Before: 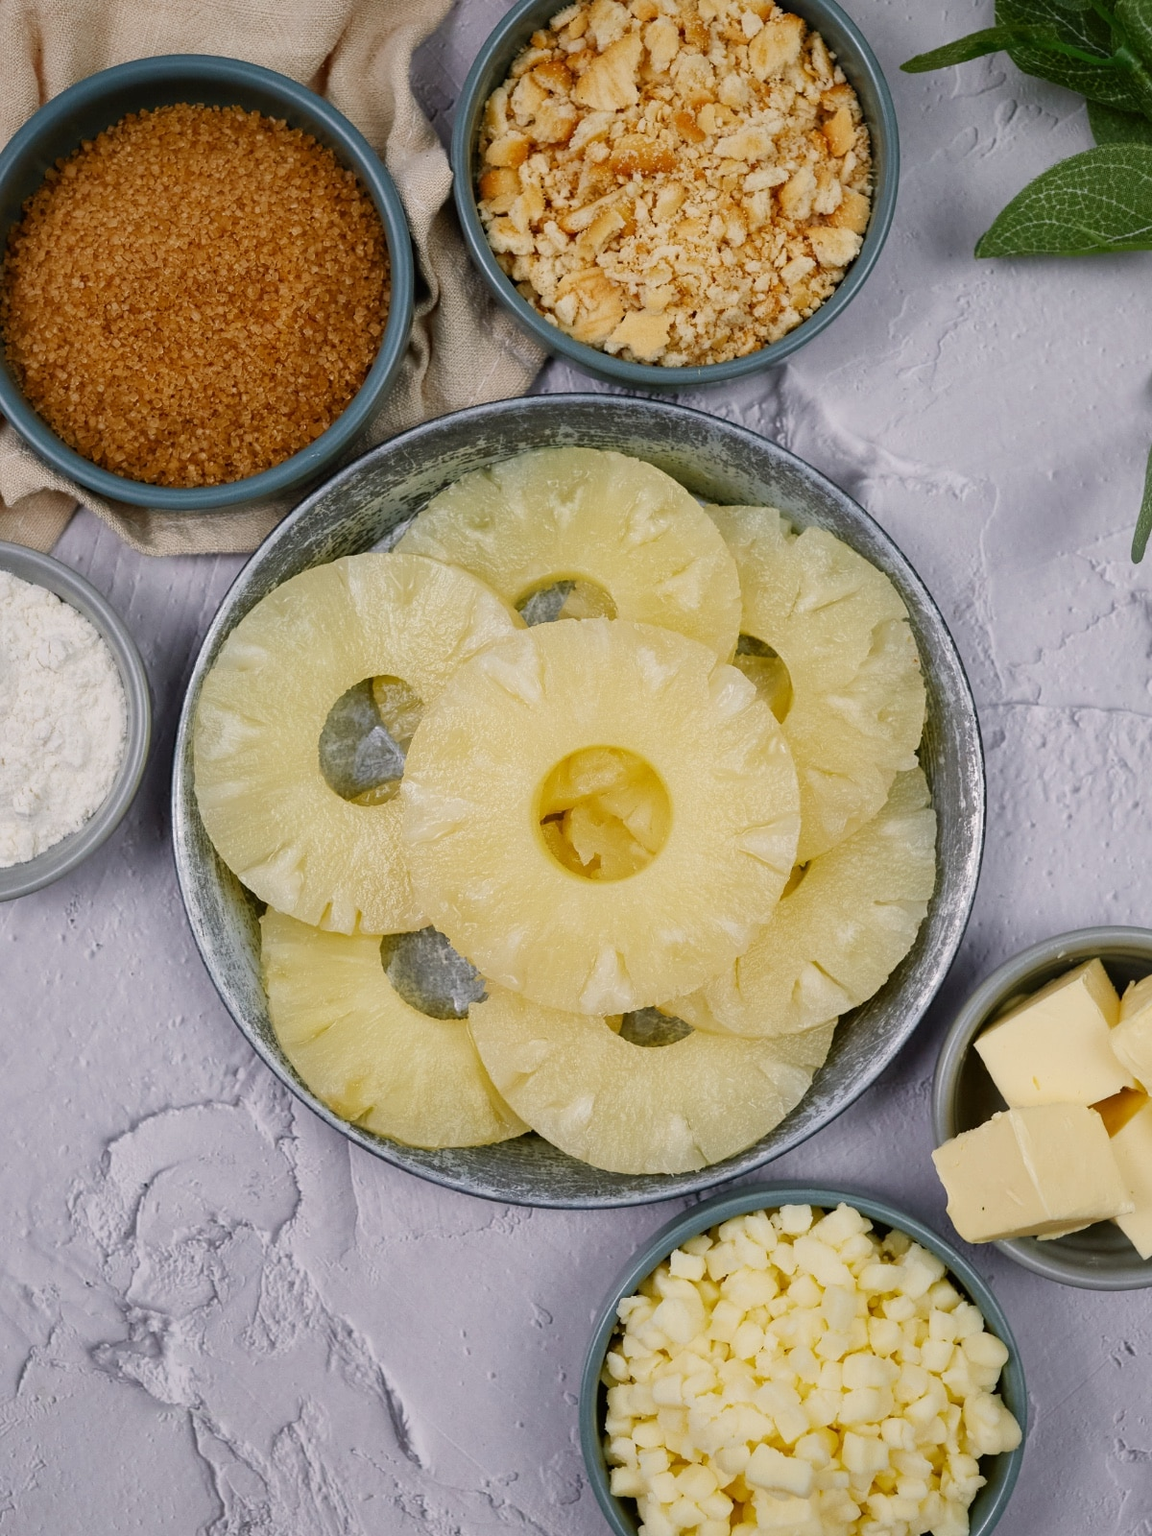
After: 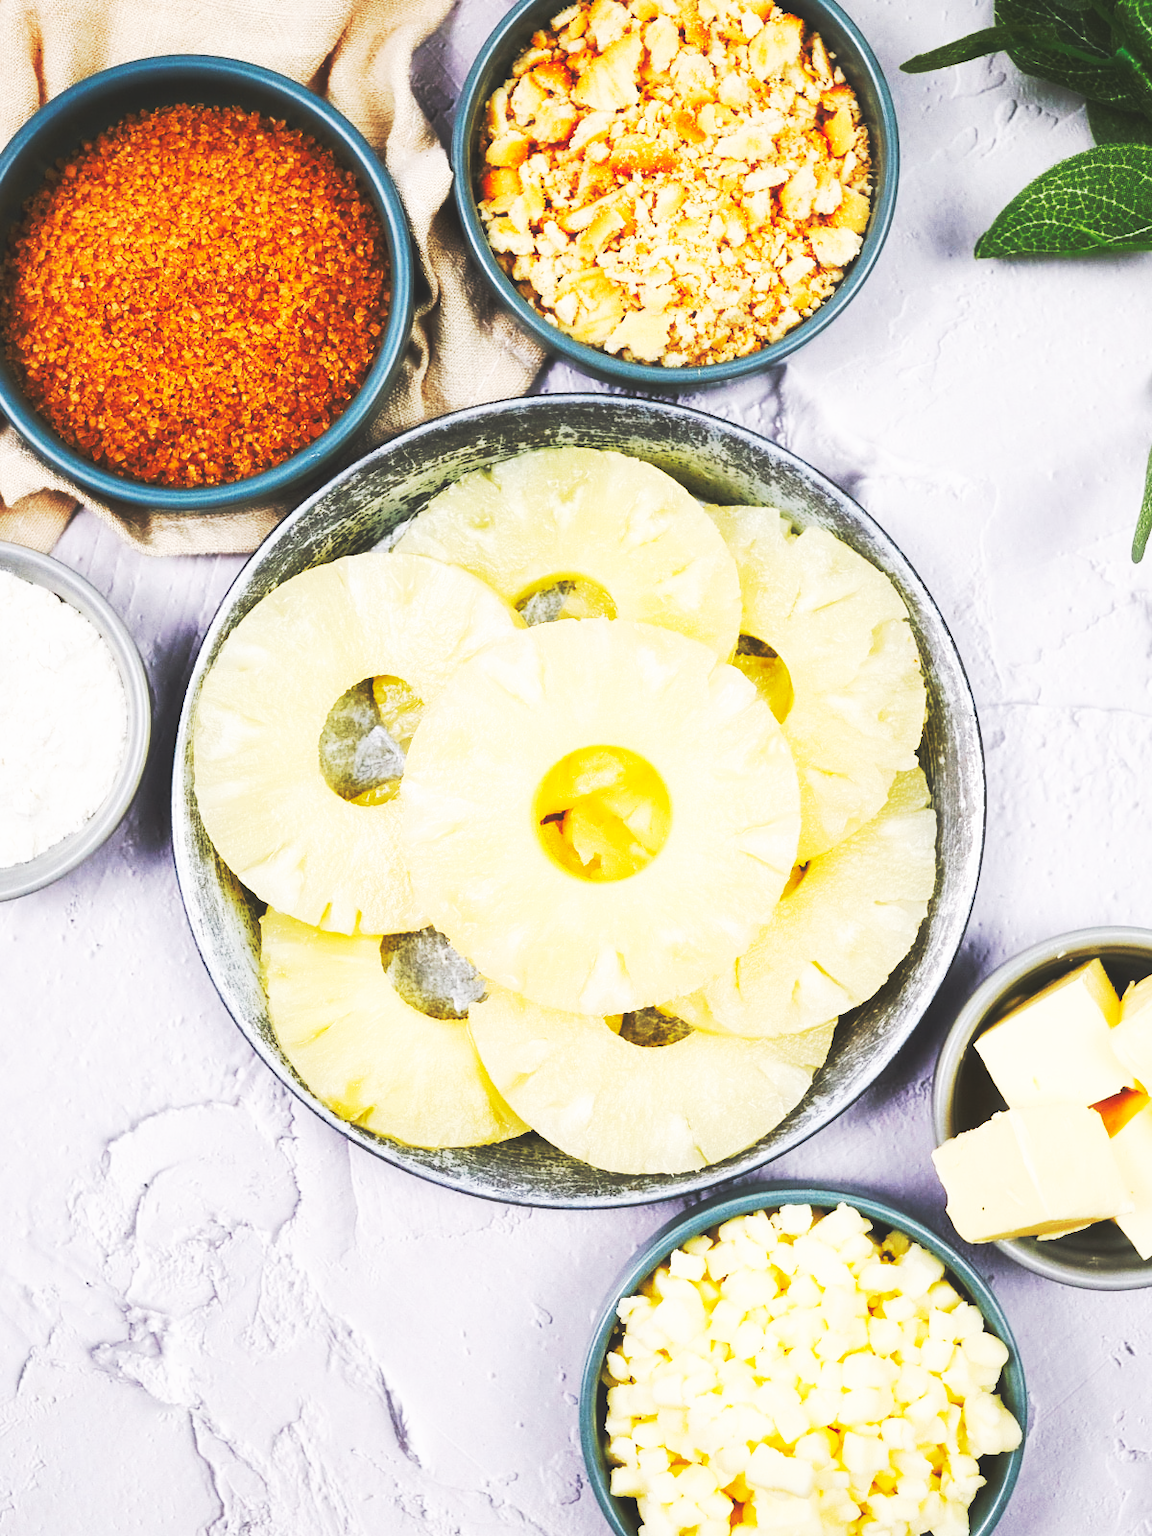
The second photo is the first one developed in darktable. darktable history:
haze removal: strength -0.1, adaptive false
base curve: curves: ch0 [(0, 0.015) (0.085, 0.116) (0.134, 0.298) (0.19, 0.545) (0.296, 0.764) (0.599, 0.982) (1, 1)], preserve colors none
